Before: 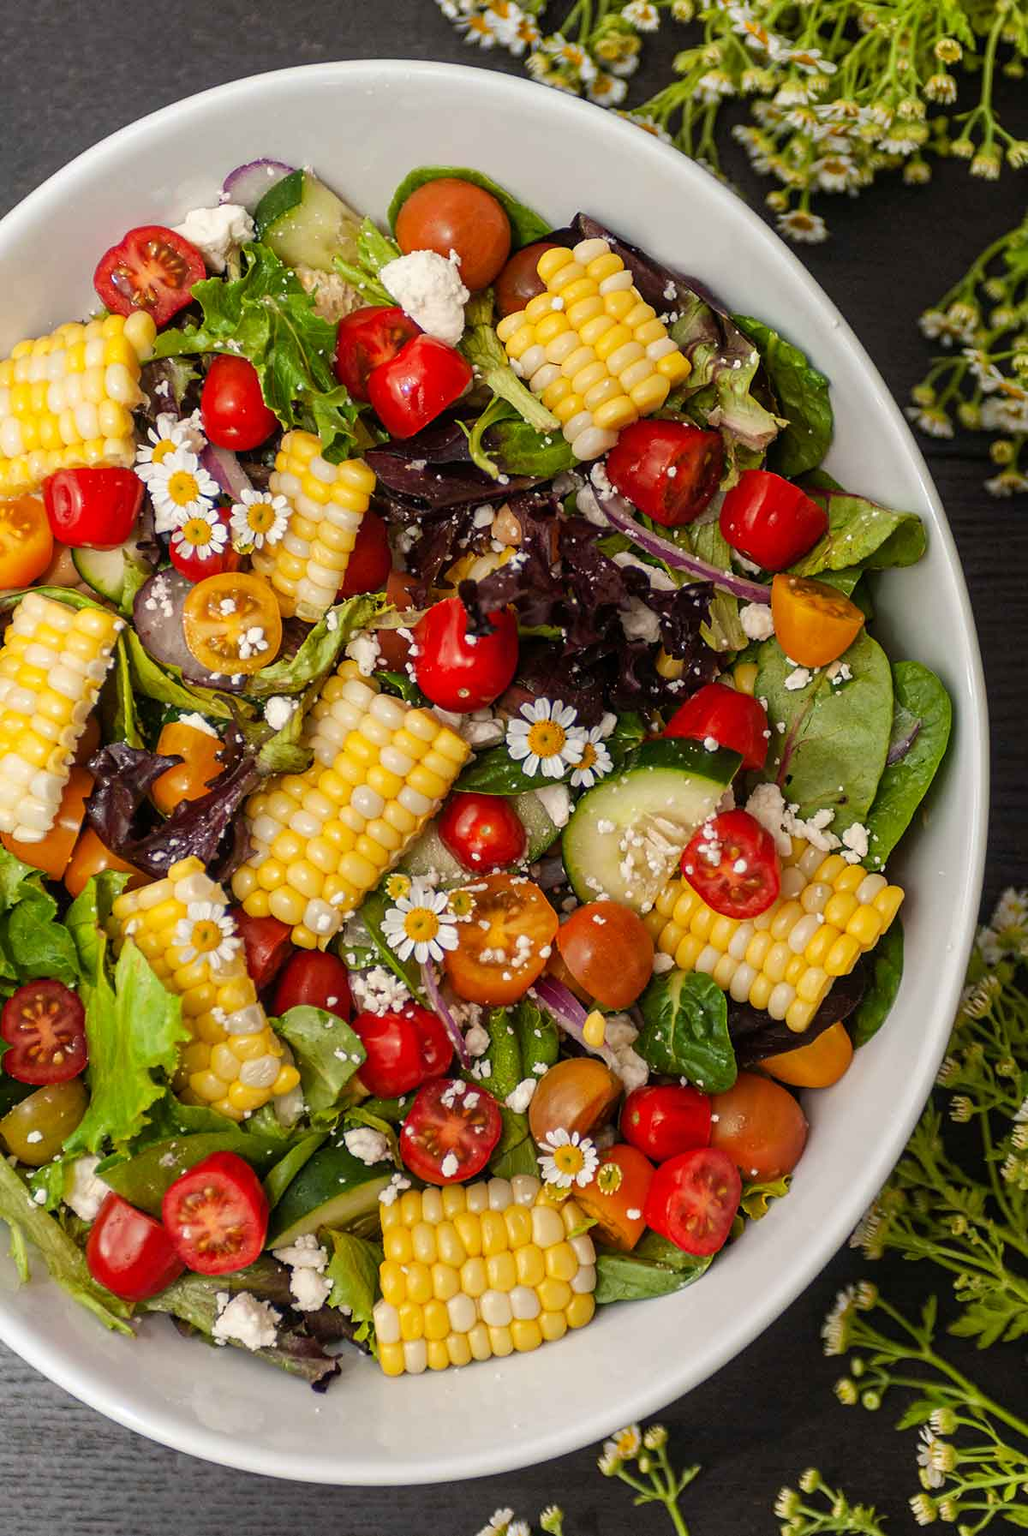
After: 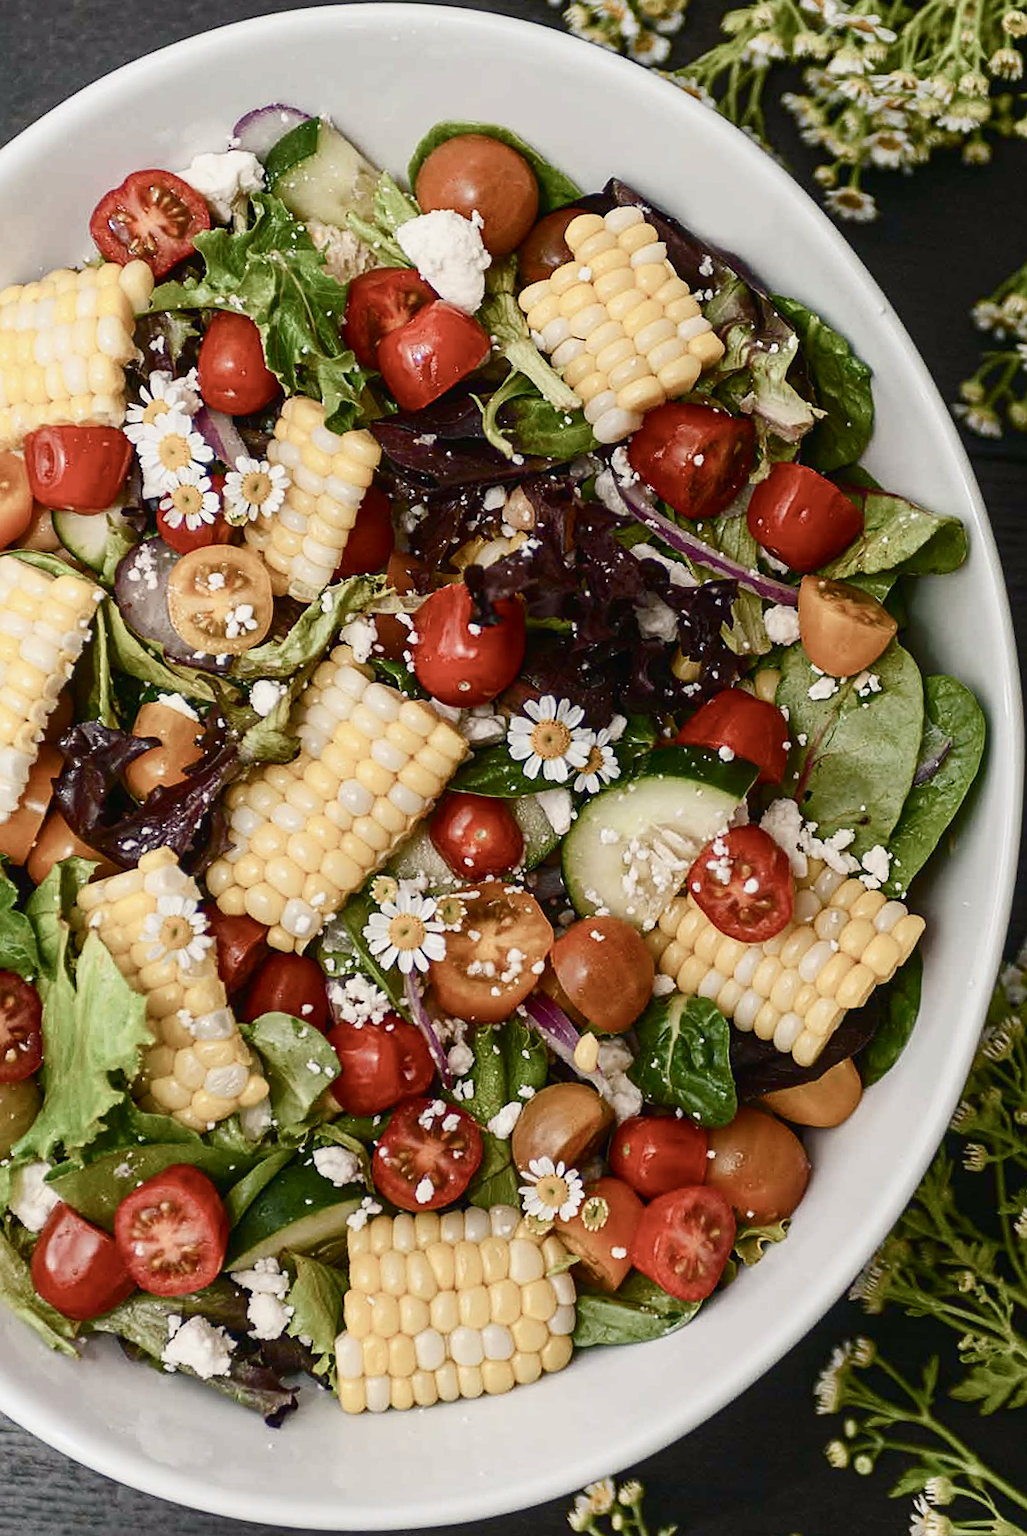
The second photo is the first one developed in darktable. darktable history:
color balance rgb: shadows lift › chroma 2.019%, shadows lift › hue 217.89°, global offset › luminance 0.239%, global offset › hue 169.94°, perceptual saturation grading › global saturation 20%, perceptual saturation grading › highlights -50.479%, perceptual saturation grading › shadows 31.115%, contrast -10.052%
crop and rotate: angle -2.79°
contrast brightness saturation: contrast 0.245, saturation -0.311
sharpen: amount 0.21
